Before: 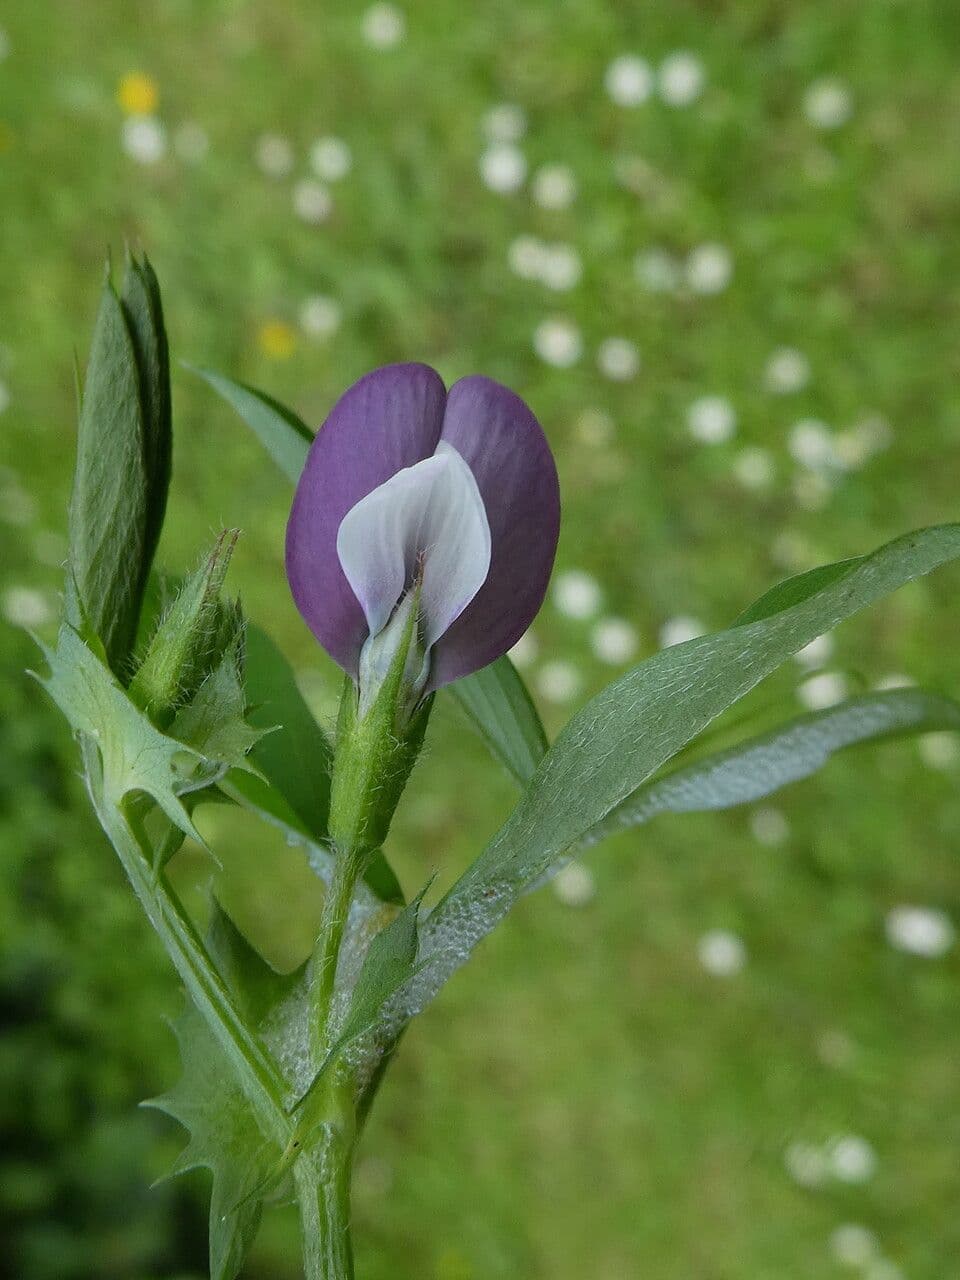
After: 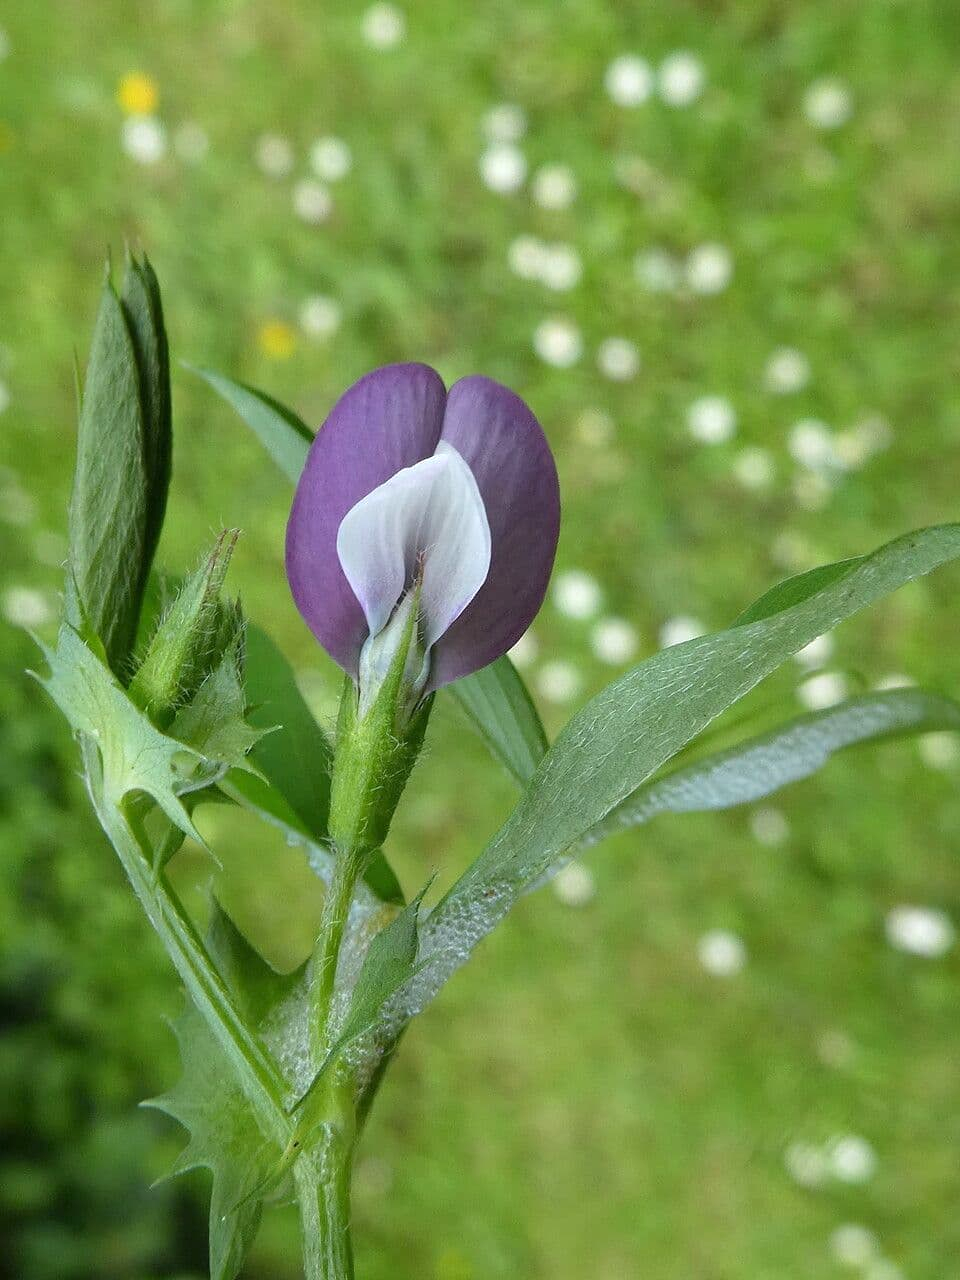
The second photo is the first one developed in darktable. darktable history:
exposure: exposure 0.553 EV, compensate highlight preservation false
